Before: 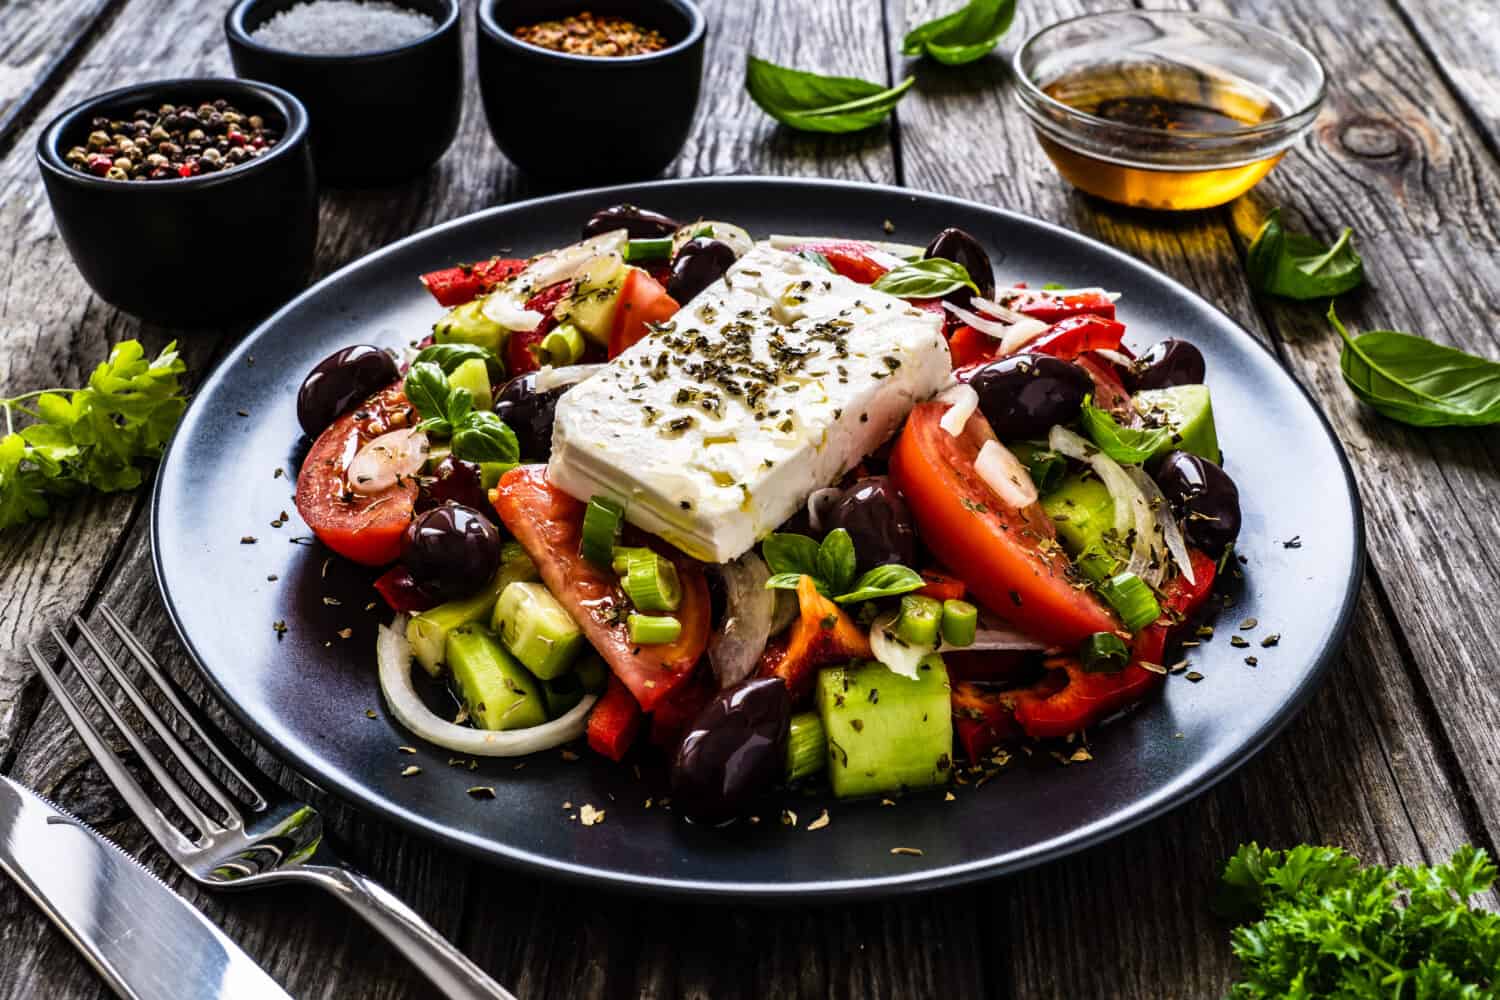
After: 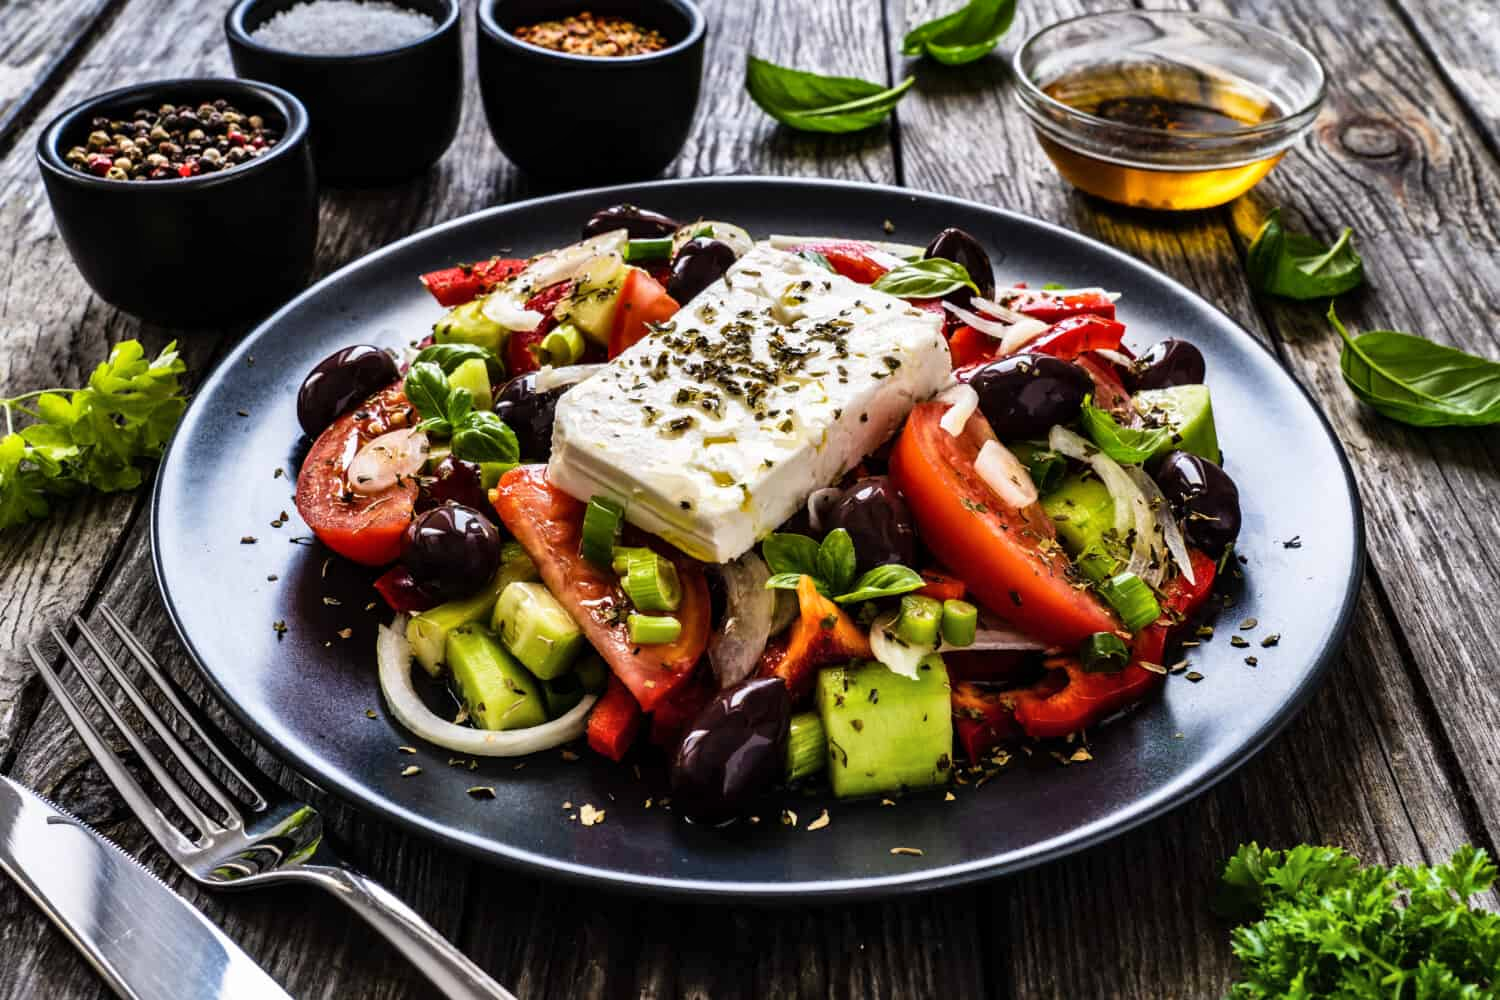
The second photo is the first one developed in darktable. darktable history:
shadows and highlights: radius 106.1, shadows 41.14, highlights -72.53, low approximation 0.01, soften with gaussian
